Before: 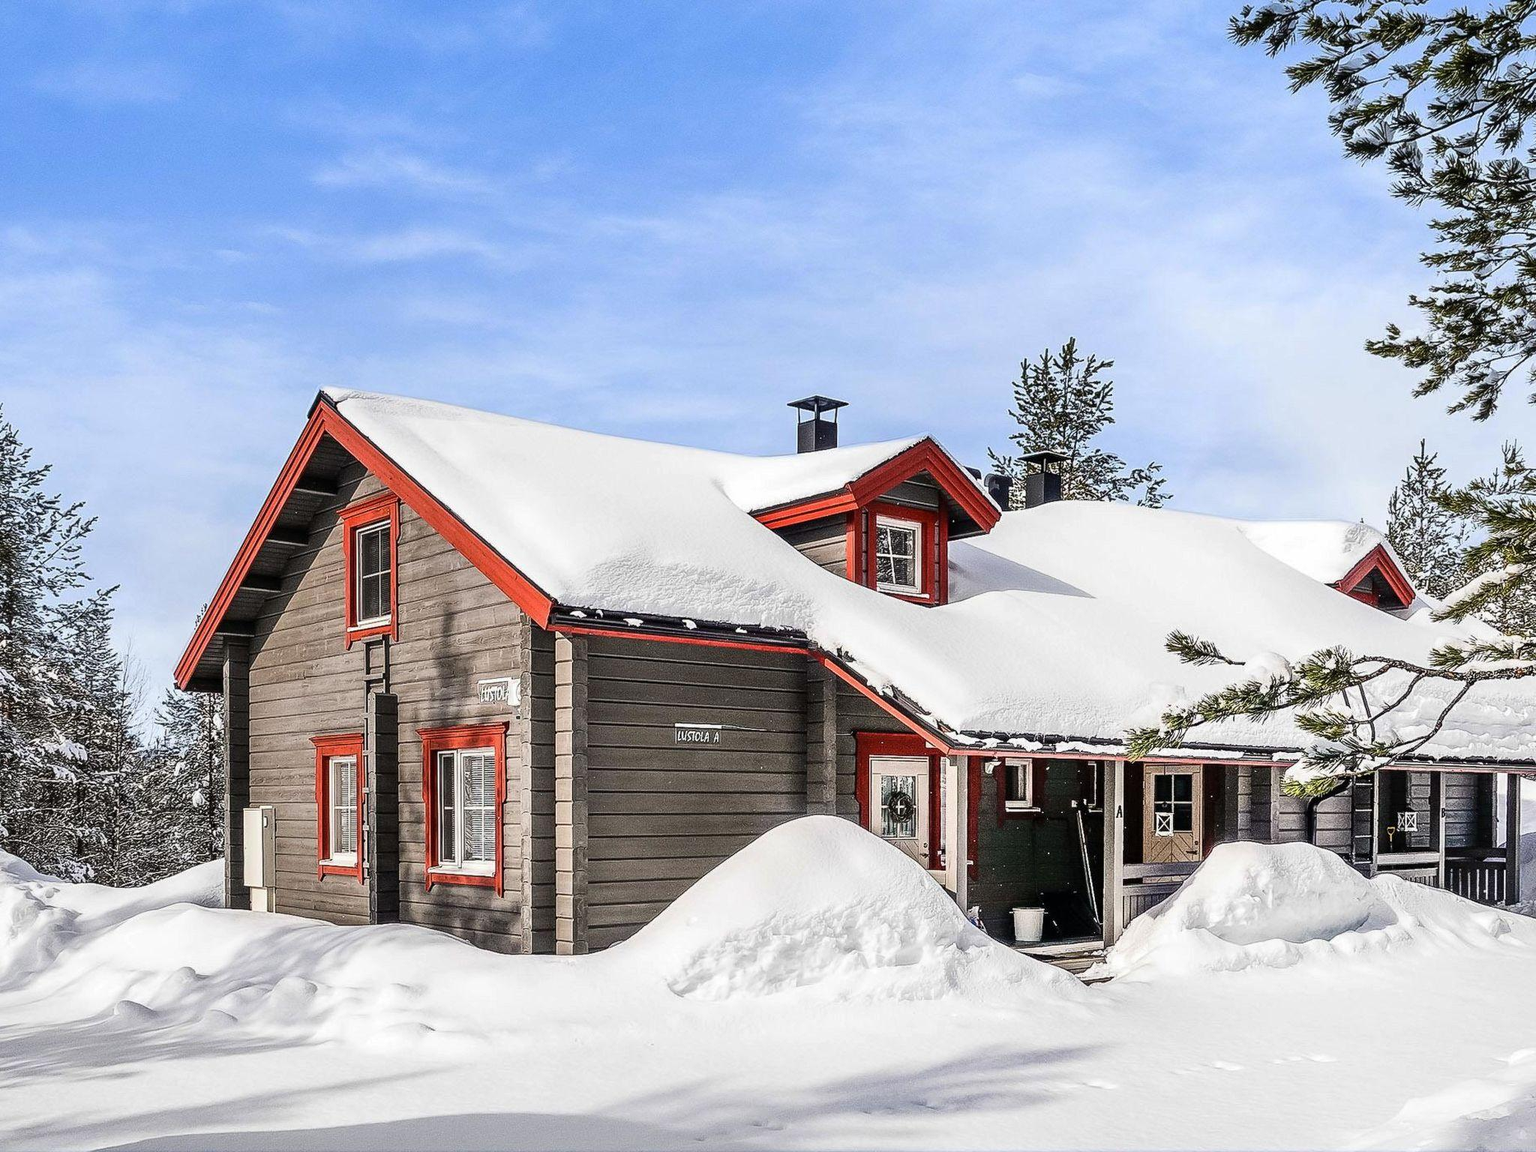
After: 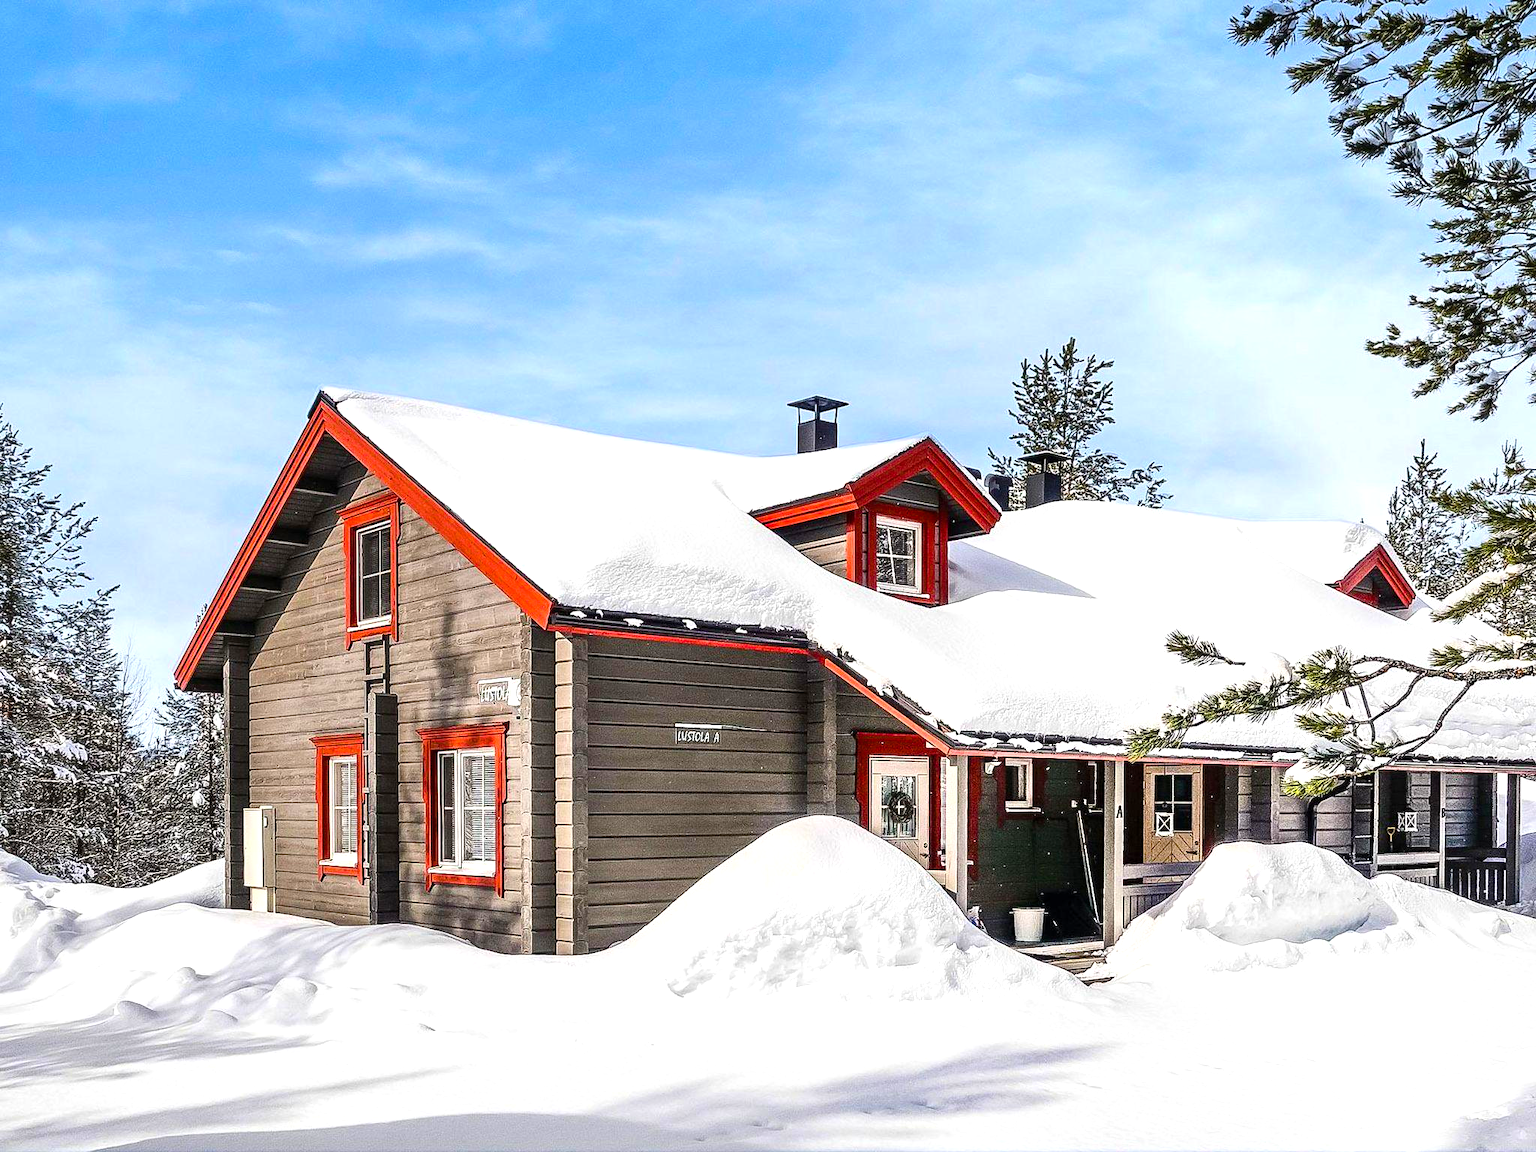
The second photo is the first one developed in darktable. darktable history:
exposure: exposure 0.375 EV, compensate highlight preservation false
color balance rgb: perceptual saturation grading › global saturation 30%, global vibrance 20%
